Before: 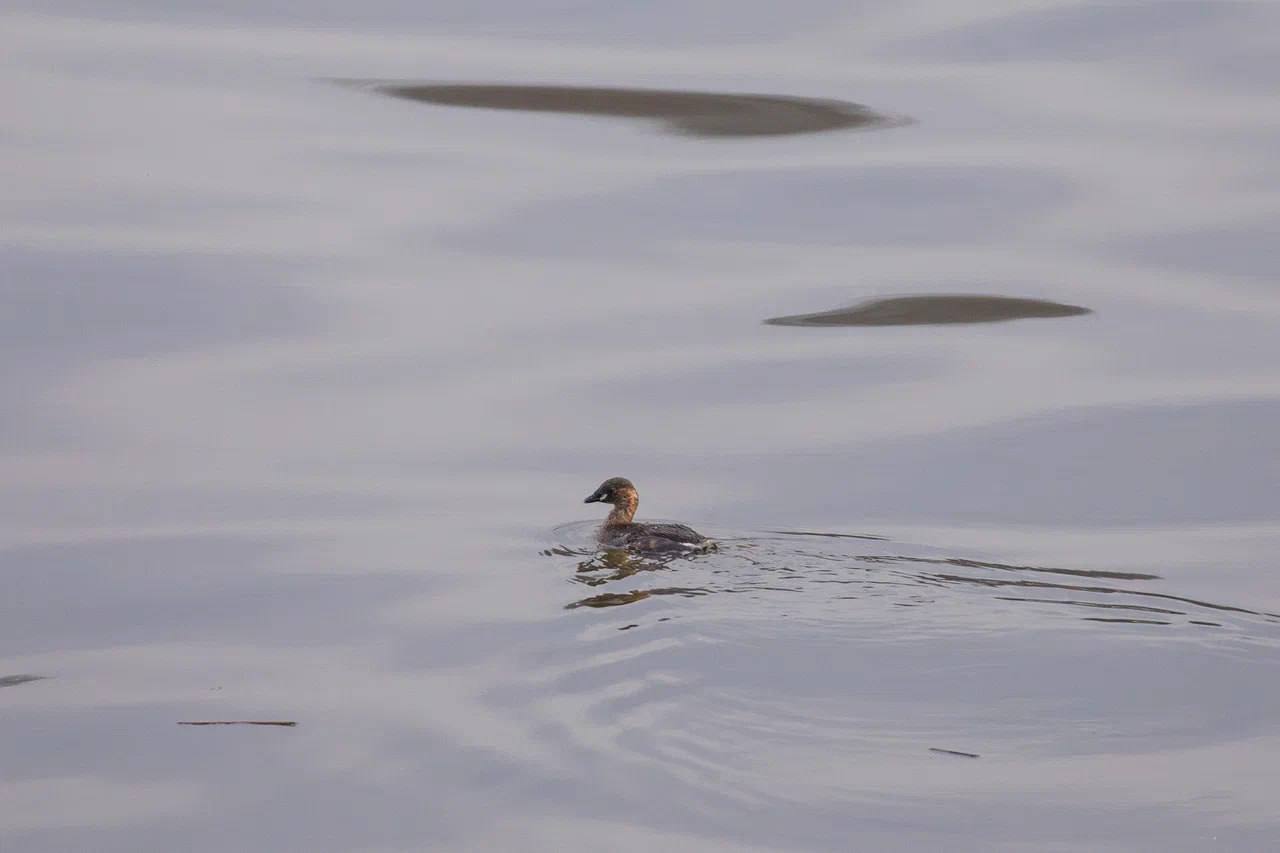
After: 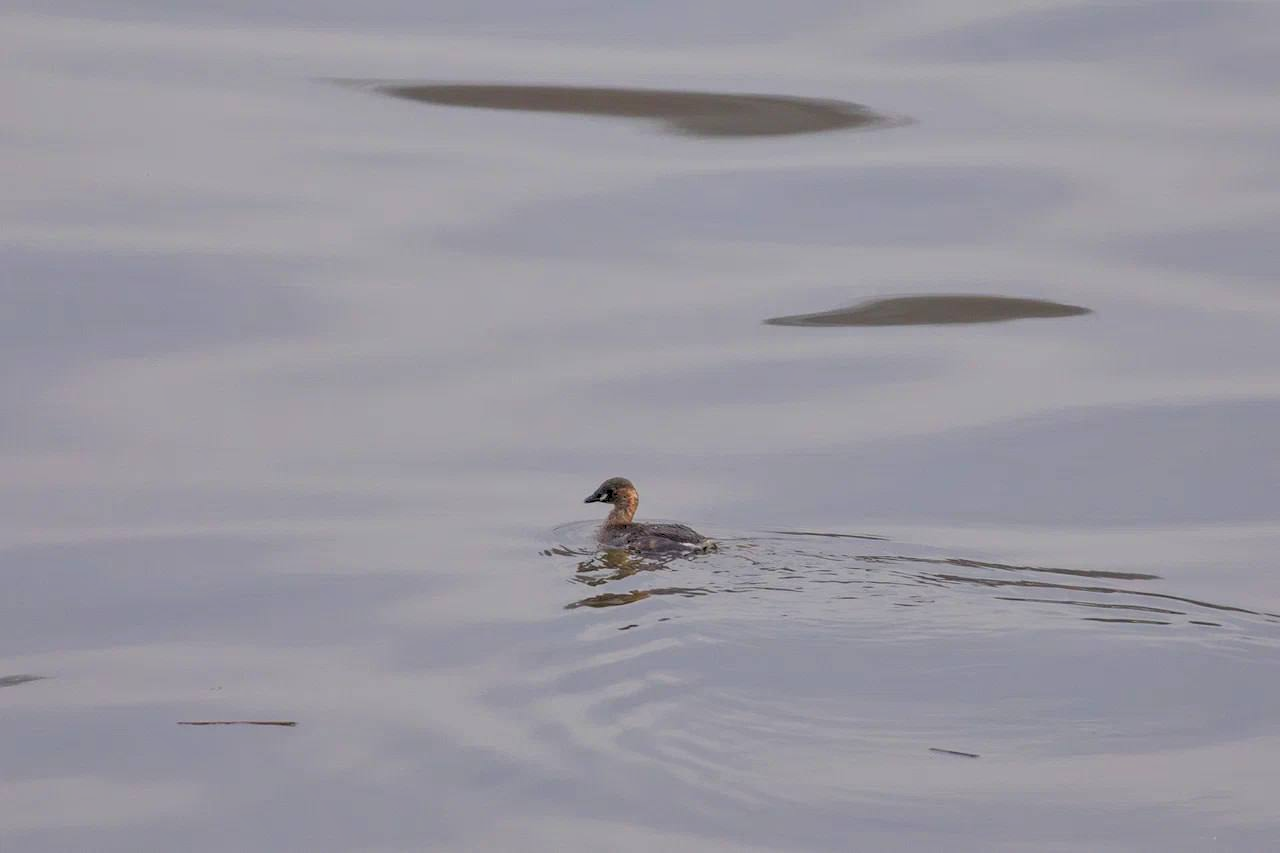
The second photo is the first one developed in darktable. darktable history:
rgb levels: preserve colors sum RGB, levels [[0.038, 0.433, 0.934], [0, 0.5, 1], [0, 0.5, 1]]
shadows and highlights: white point adjustment 0.05, highlights color adjustment 55.9%, soften with gaussian
